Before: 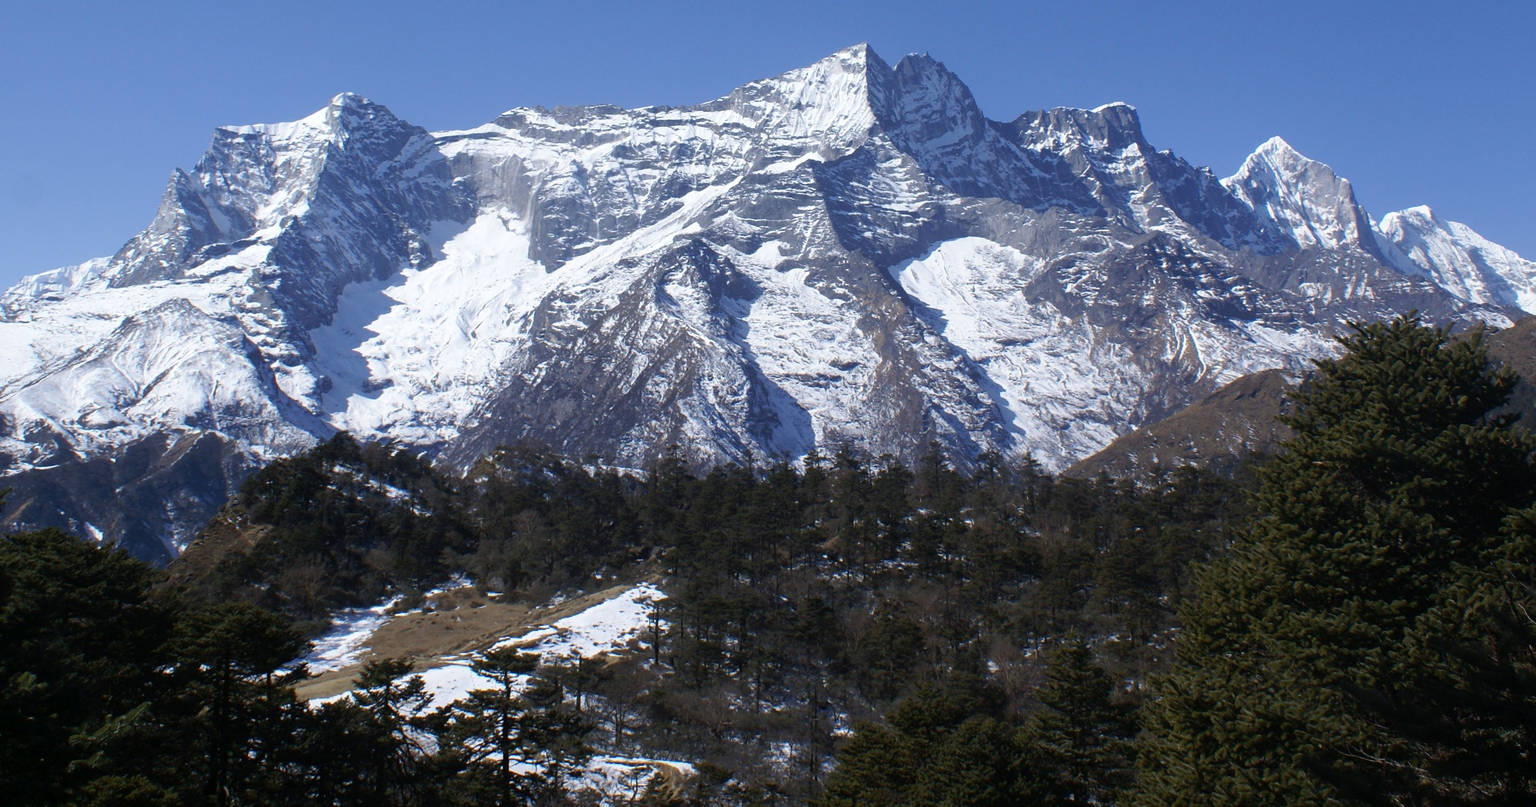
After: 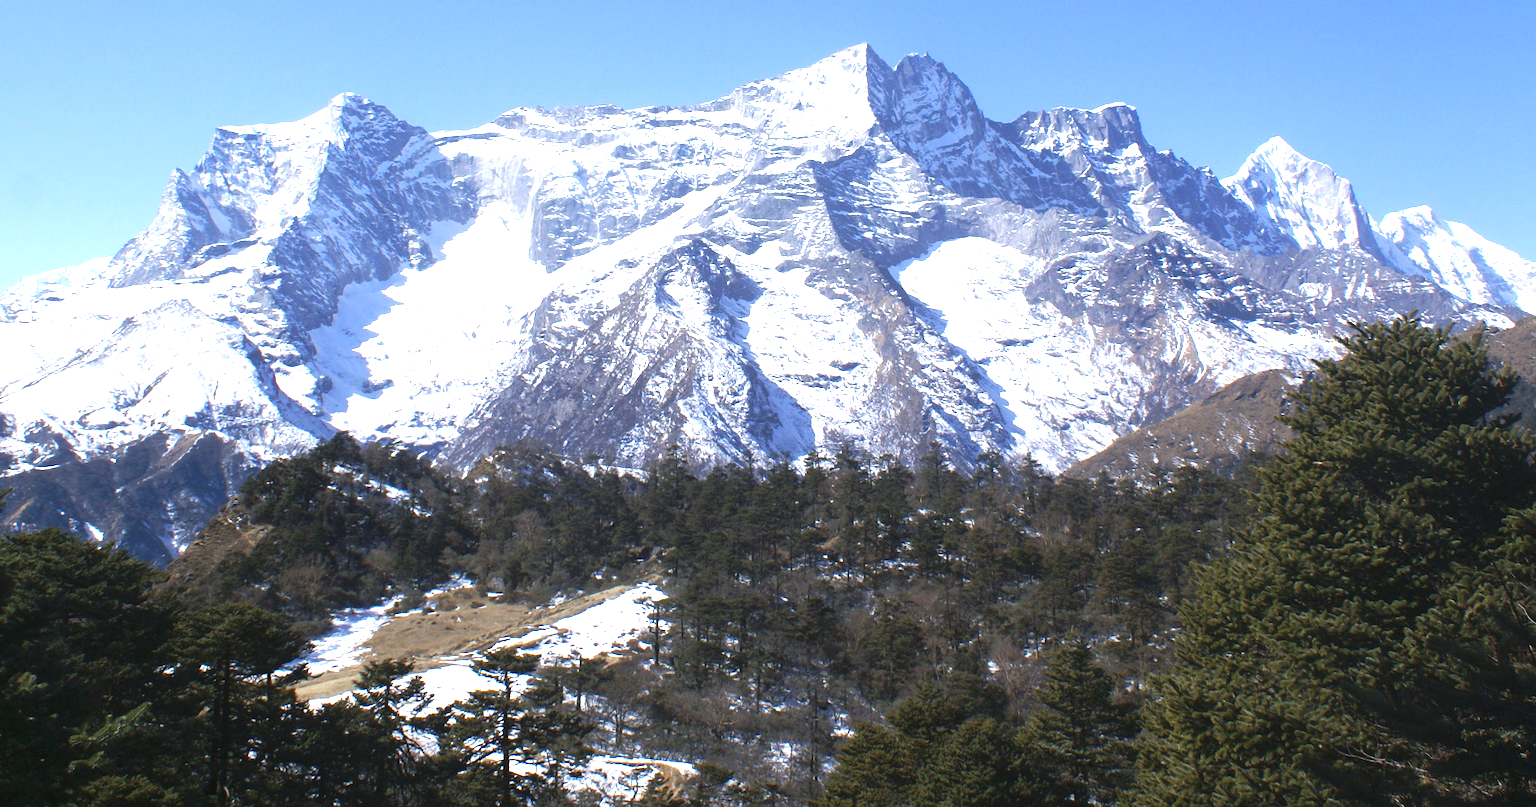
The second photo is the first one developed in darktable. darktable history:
exposure: black level correction -0.002, exposure 1.345 EV, compensate exposure bias true, compensate highlight preservation false
